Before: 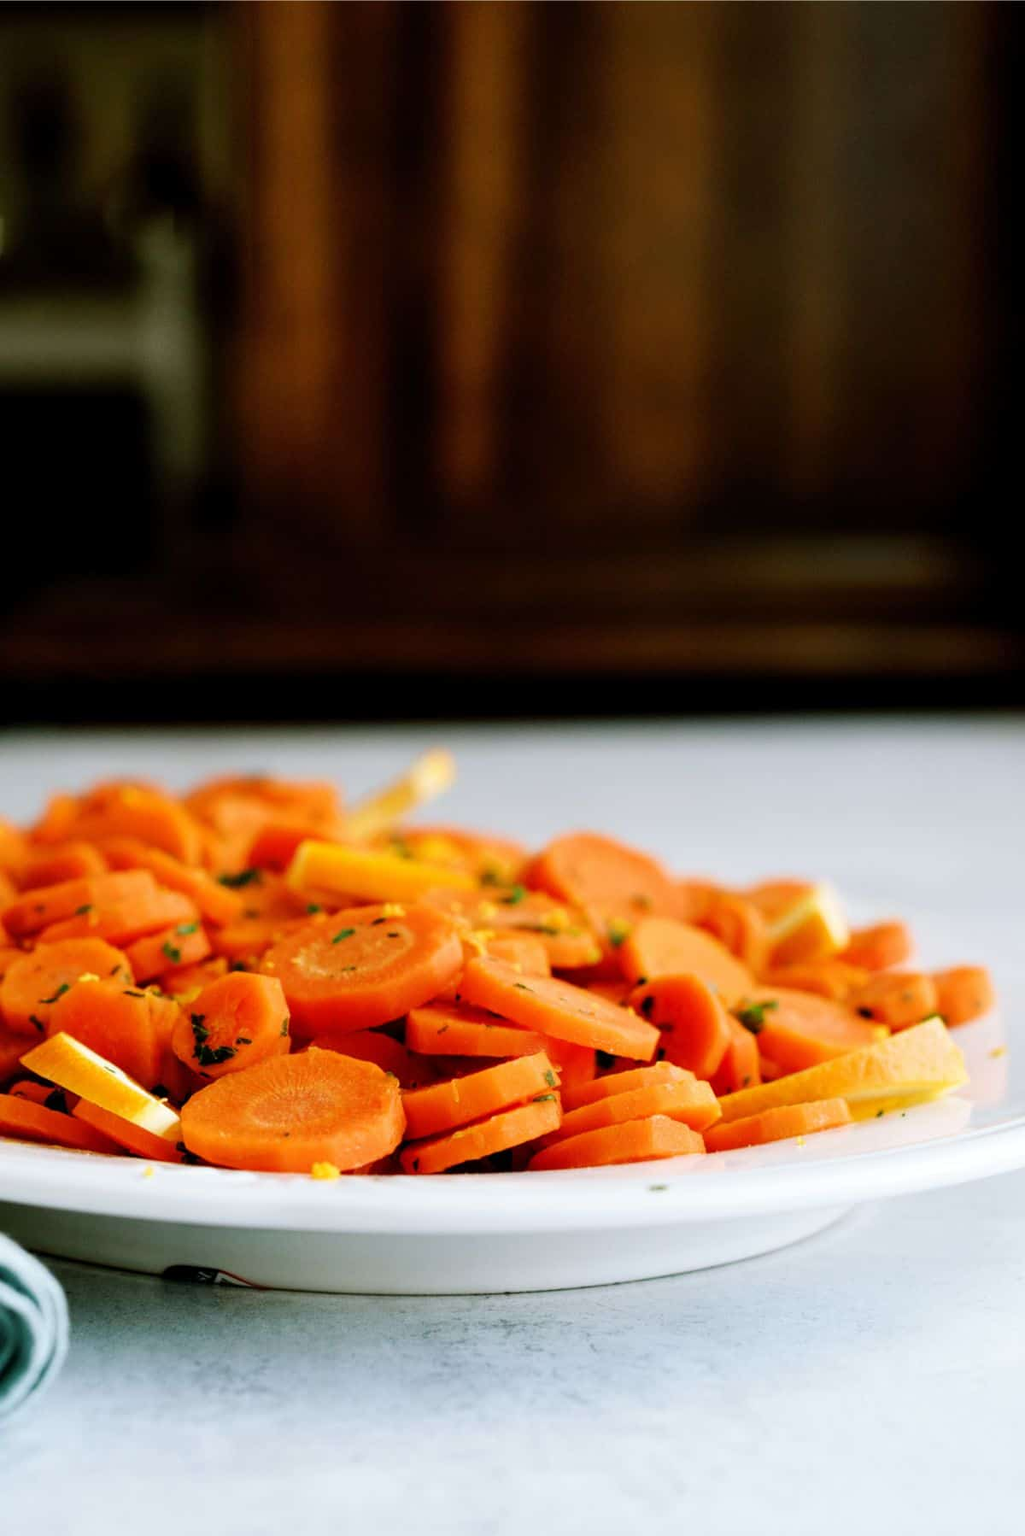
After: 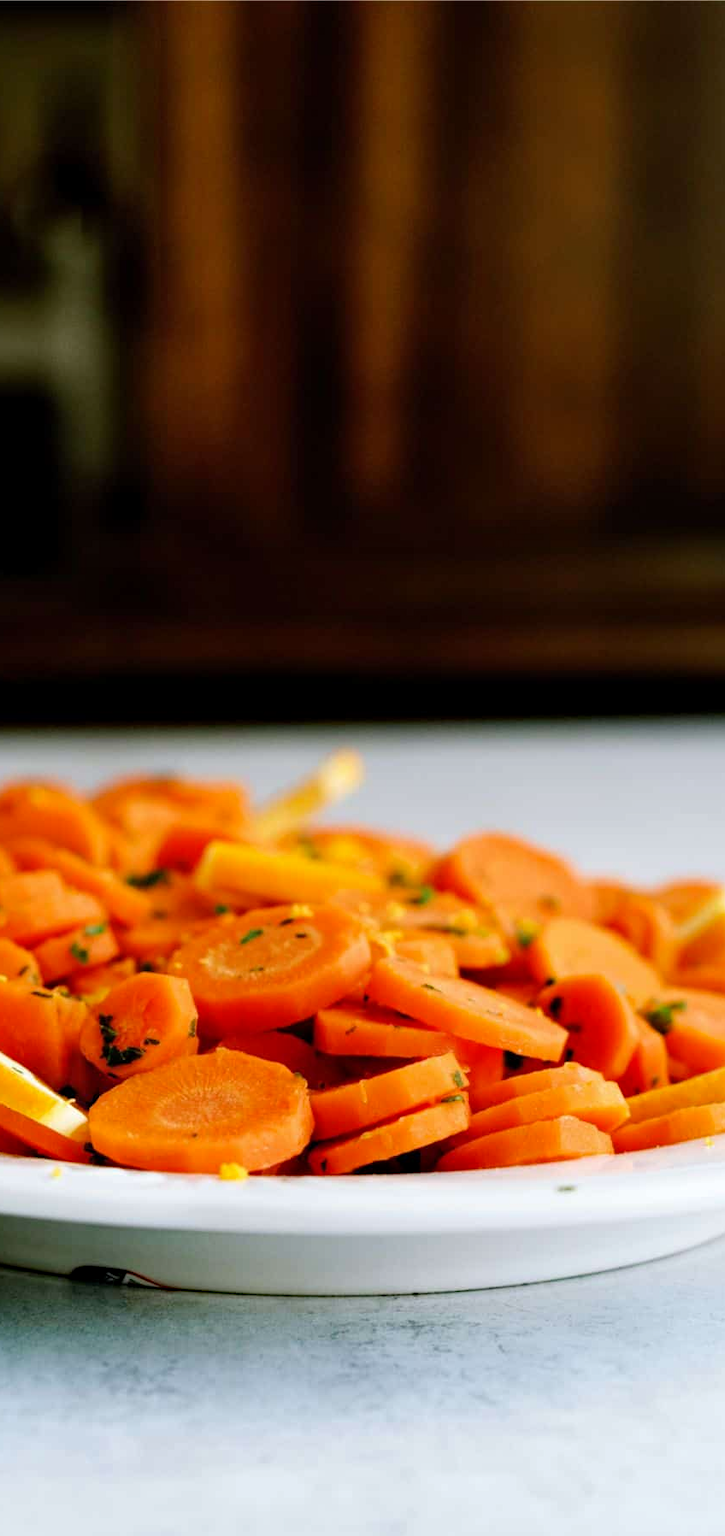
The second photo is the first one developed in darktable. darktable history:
crop and rotate: left 9.061%, right 20.142%
haze removal: compatibility mode true, adaptive false
